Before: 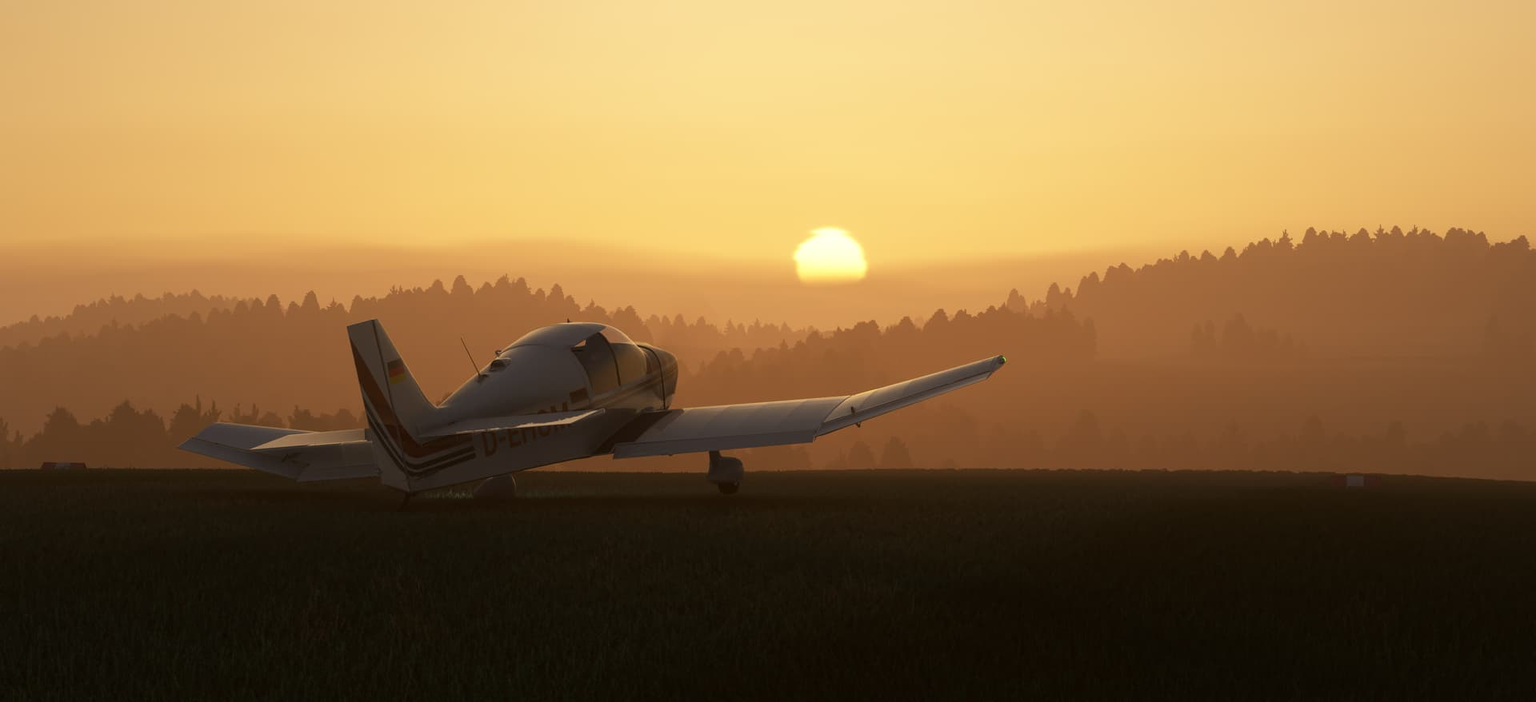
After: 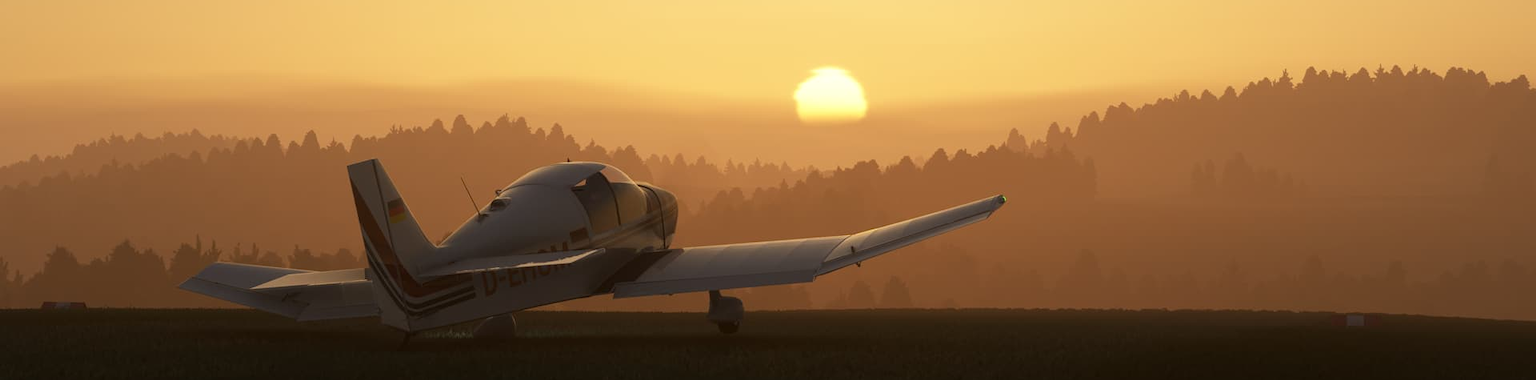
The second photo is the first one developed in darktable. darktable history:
crop and rotate: top 23%, bottom 22.881%
